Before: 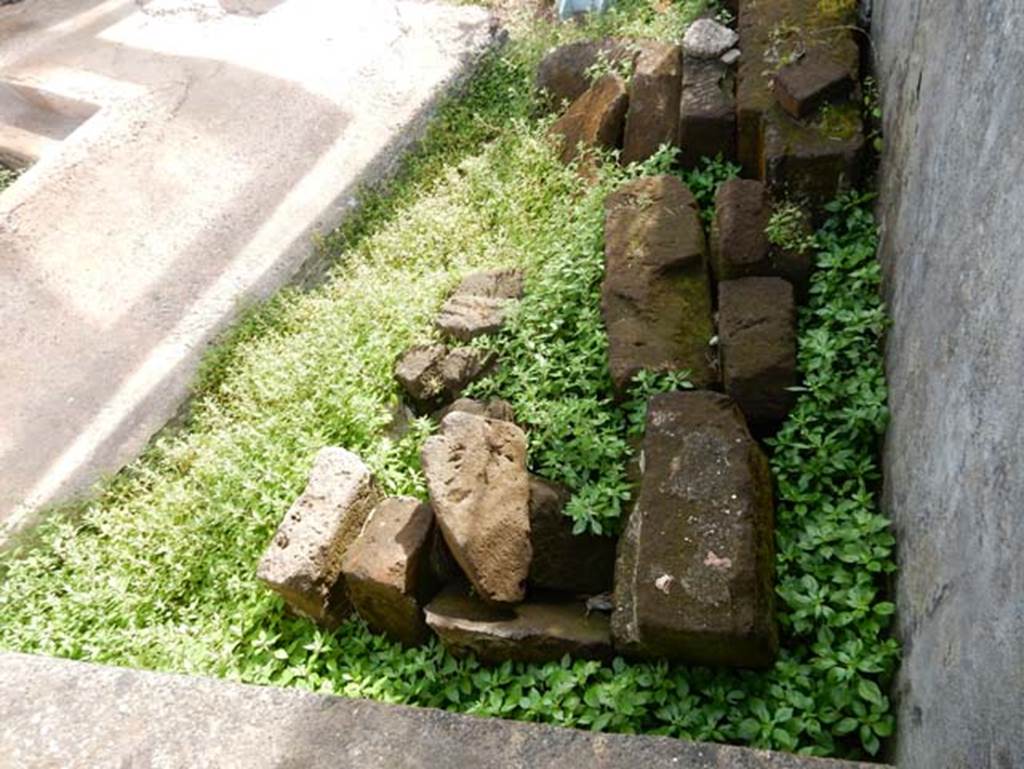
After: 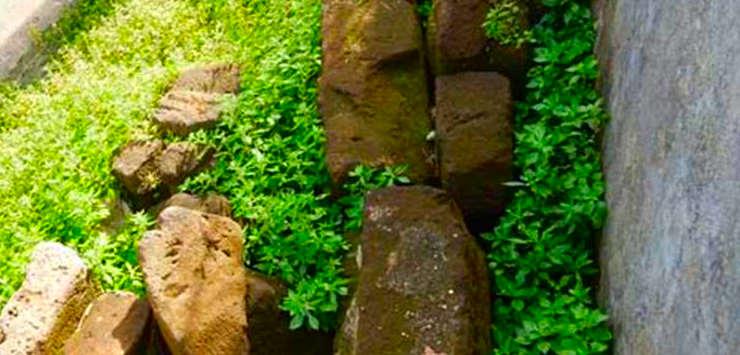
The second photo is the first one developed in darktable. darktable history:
crop and rotate: left 27.663%, top 26.749%, bottom 26.986%
color correction: highlights b* 0.016, saturation 2.1
vignetting: fall-off start 100.62%, brightness -0.403, saturation -0.295
